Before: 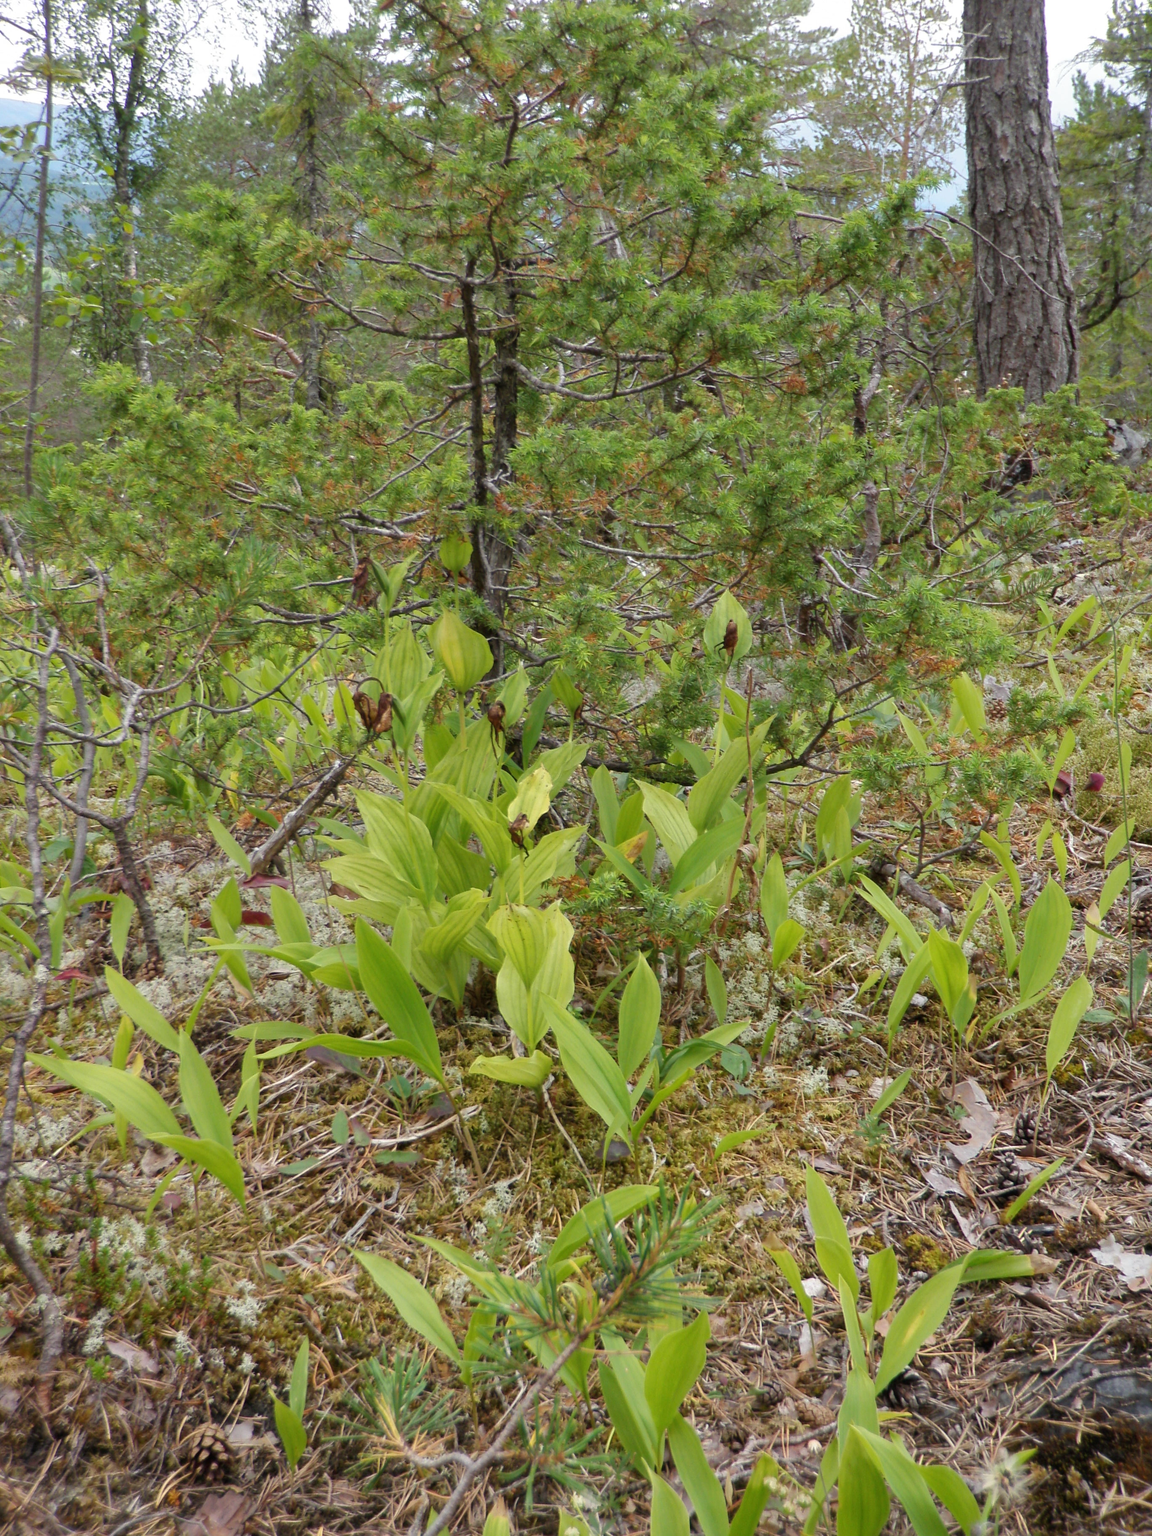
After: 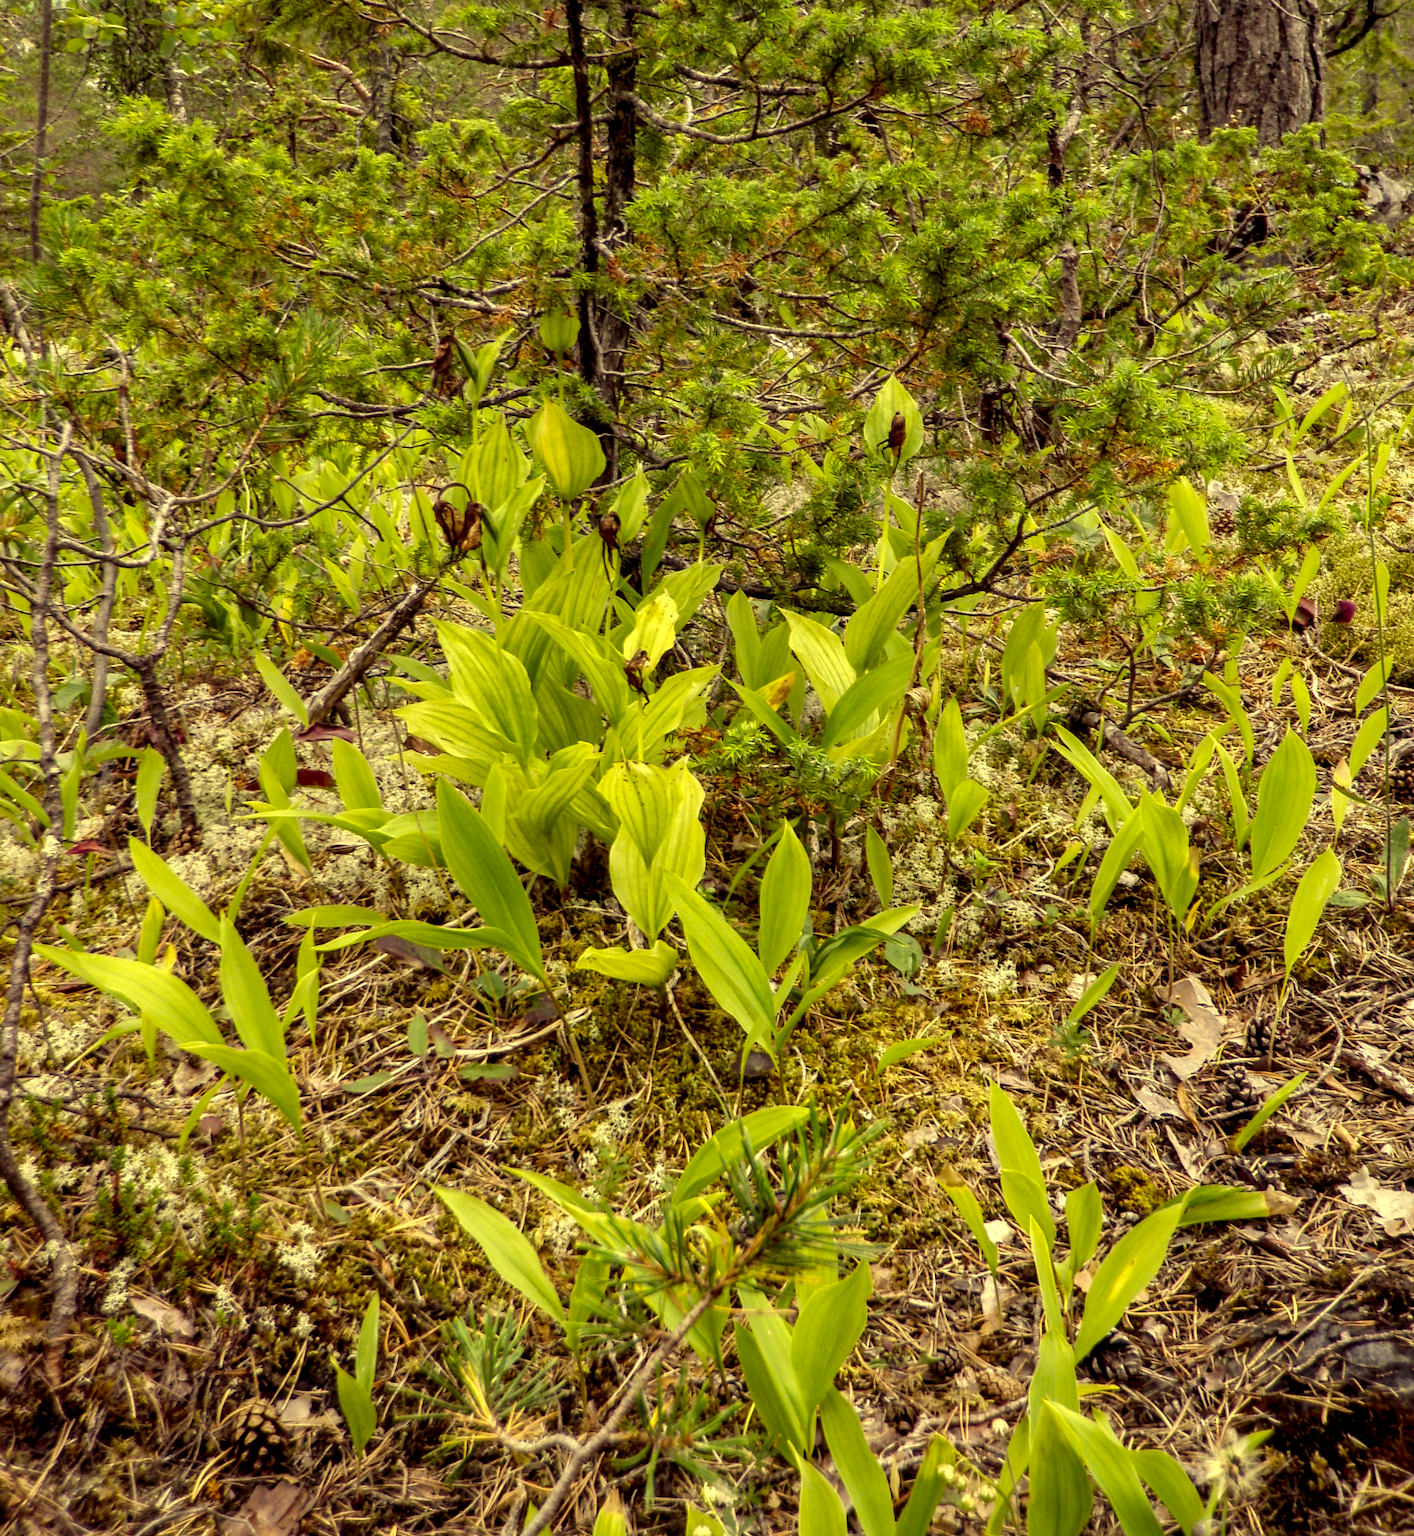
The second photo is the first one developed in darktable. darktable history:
local contrast: highlights 19%, detail 186%
crop and rotate: top 18.507%
color correction: highlights a* -0.482, highlights b* 40, shadows a* 9.8, shadows b* -0.161
